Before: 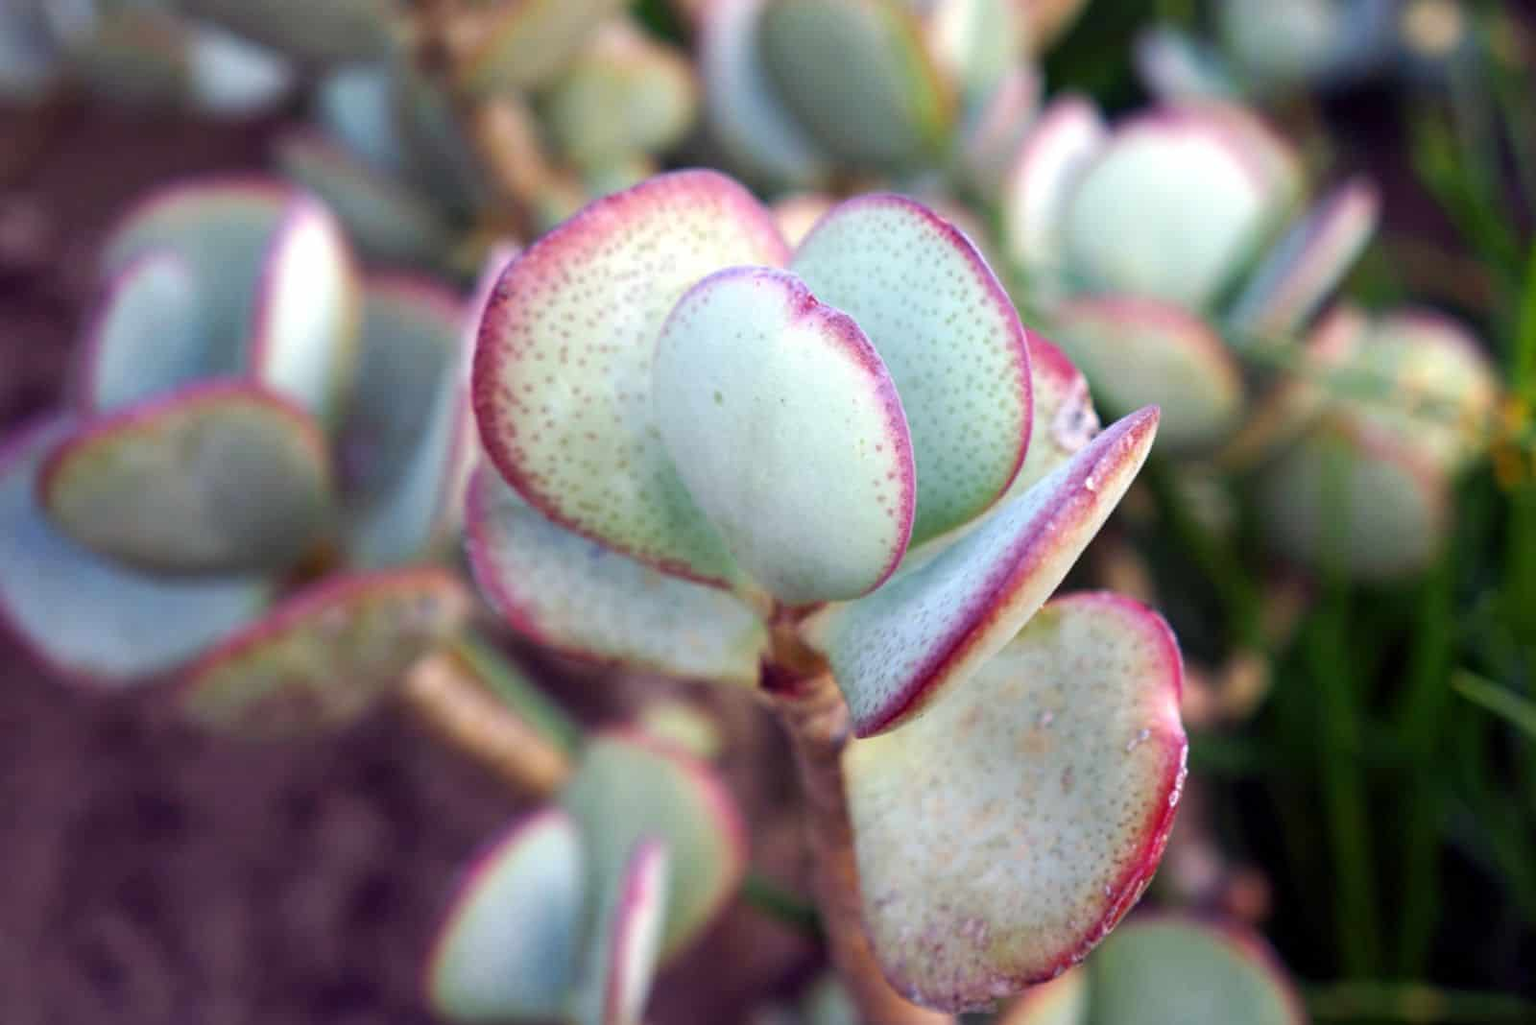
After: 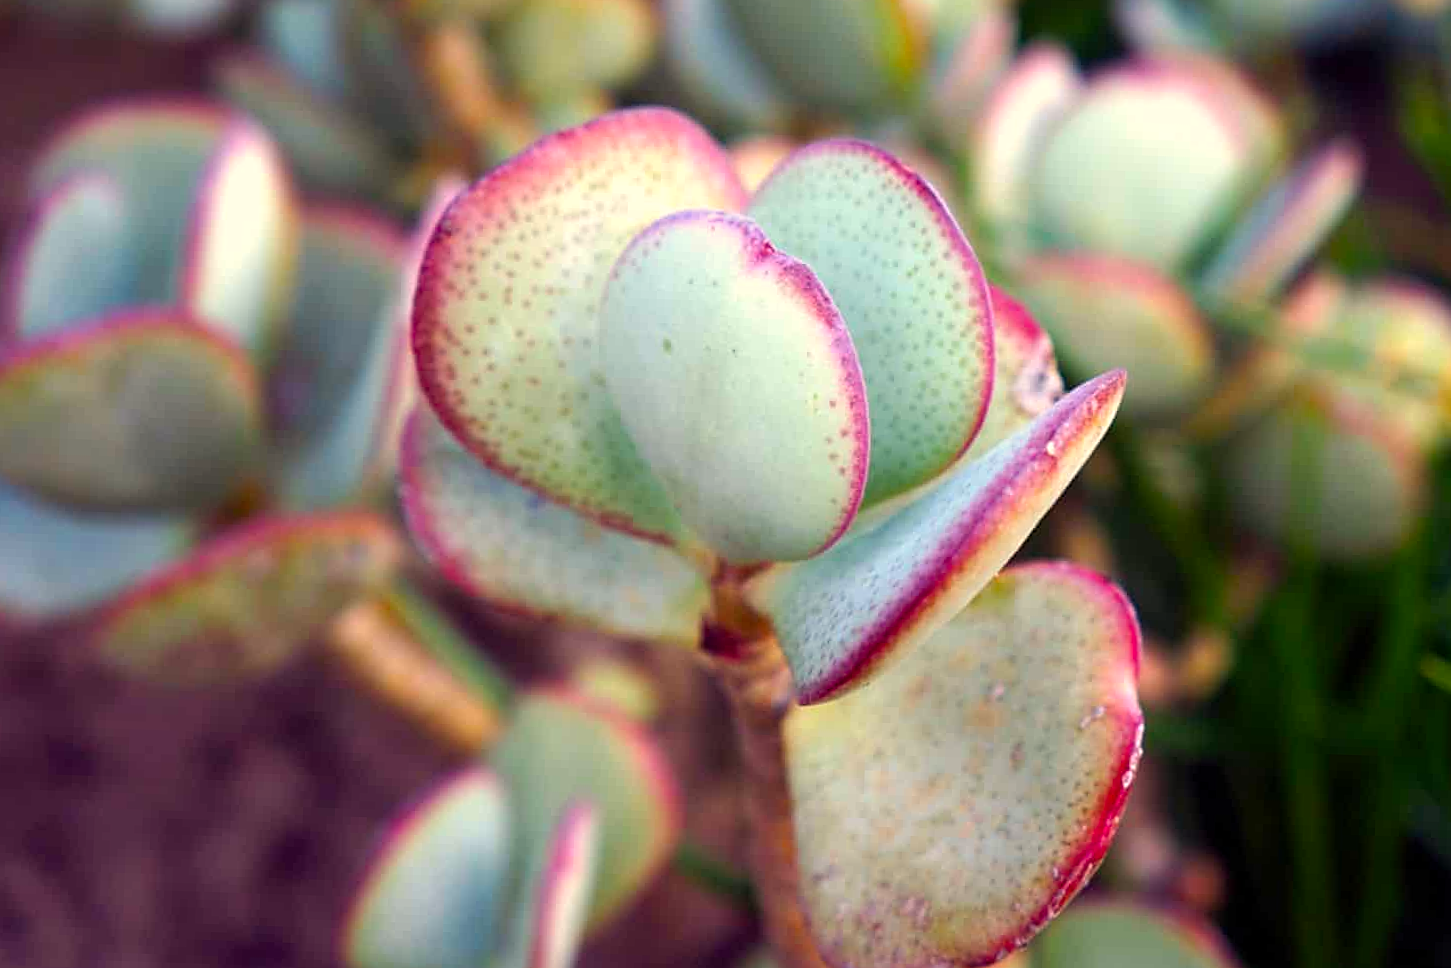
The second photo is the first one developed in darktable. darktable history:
color balance rgb: perceptual saturation grading › global saturation 25%, global vibrance 20%
crop and rotate: angle -1.96°, left 3.097%, top 4.154%, right 1.586%, bottom 0.529%
white balance: red 1.045, blue 0.932
sharpen: on, module defaults
